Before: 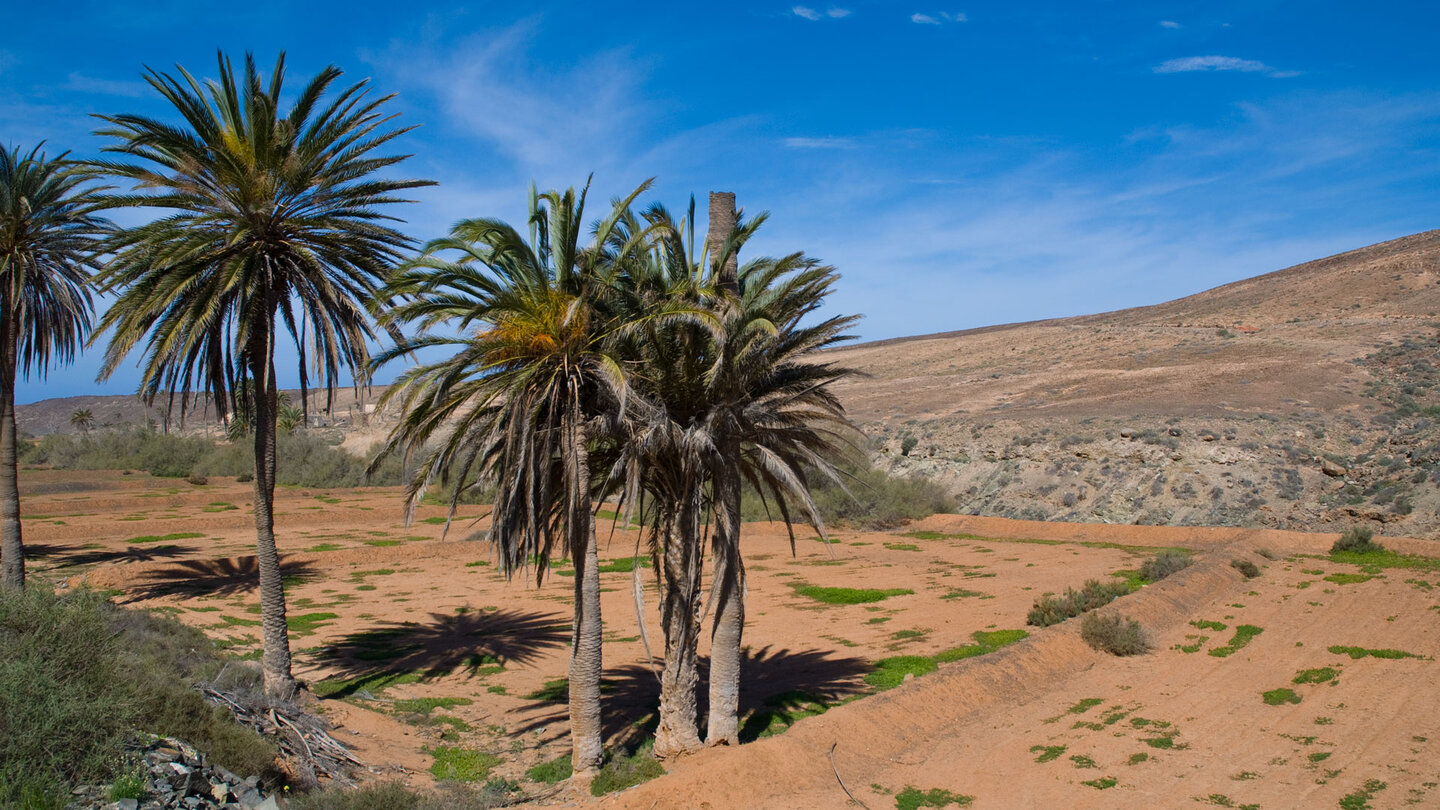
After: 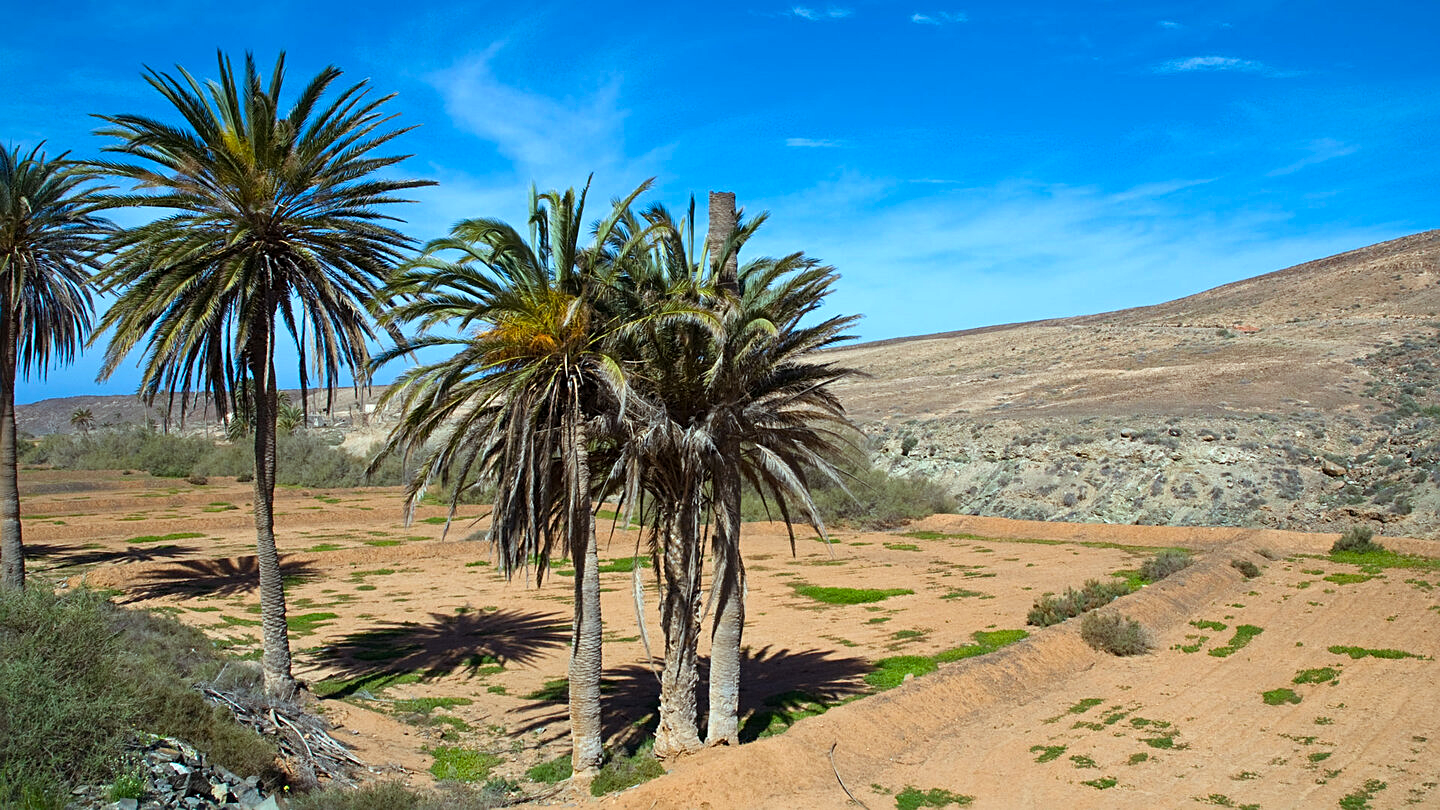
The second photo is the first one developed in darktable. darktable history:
sharpen: radius 2.149, amount 0.383, threshold 0.099
exposure: exposure 0.297 EV, compensate highlight preservation false
color balance rgb: highlights gain › luminance 15.545%, highlights gain › chroma 3.942%, highlights gain › hue 211.76°, perceptual saturation grading › global saturation 0.023%, global vibrance 20%
